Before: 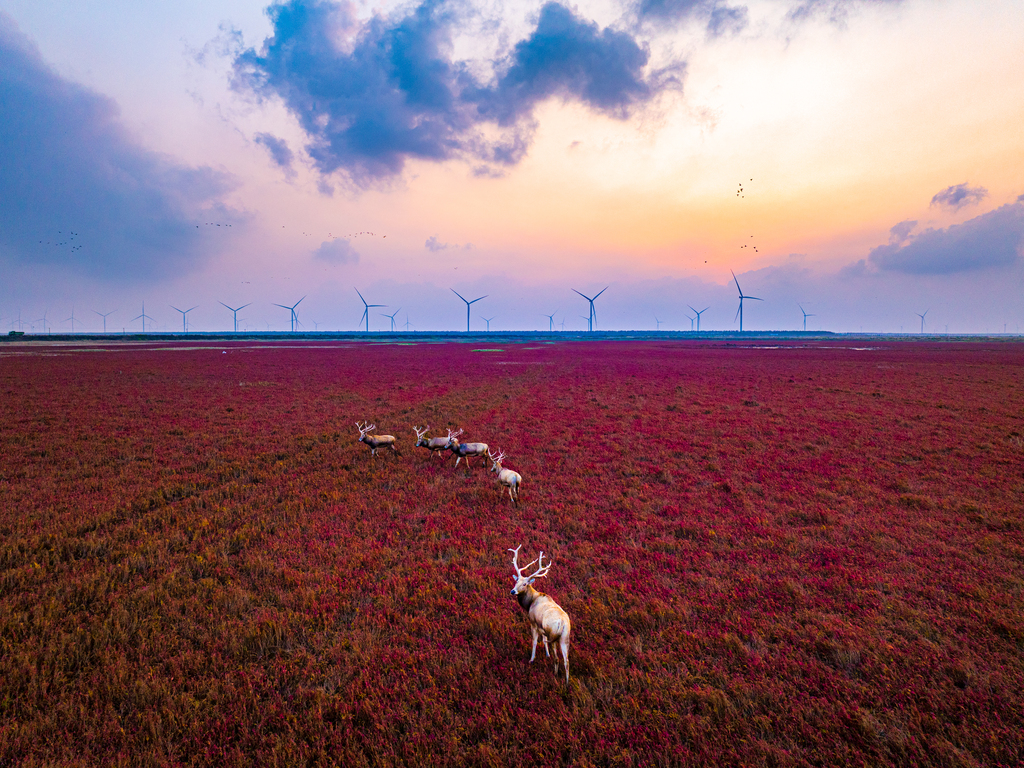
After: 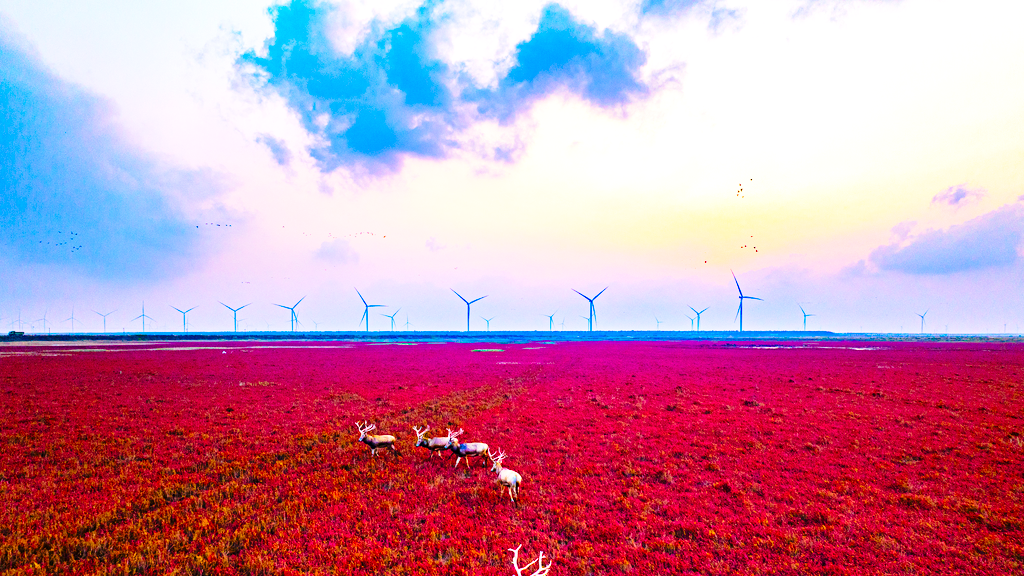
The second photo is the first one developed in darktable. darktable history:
exposure: black level correction 0, exposure 0.499 EV, compensate exposure bias true, compensate highlight preservation false
crop: bottom 24.987%
haze removal: compatibility mode true, adaptive false
contrast brightness saturation: brightness -0.023, saturation 0.341
base curve: curves: ch0 [(0, 0) (0.028, 0.03) (0.121, 0.232) (0.46, 0.748) (0.859, 0.968) (1, 1)], preserve colors none
